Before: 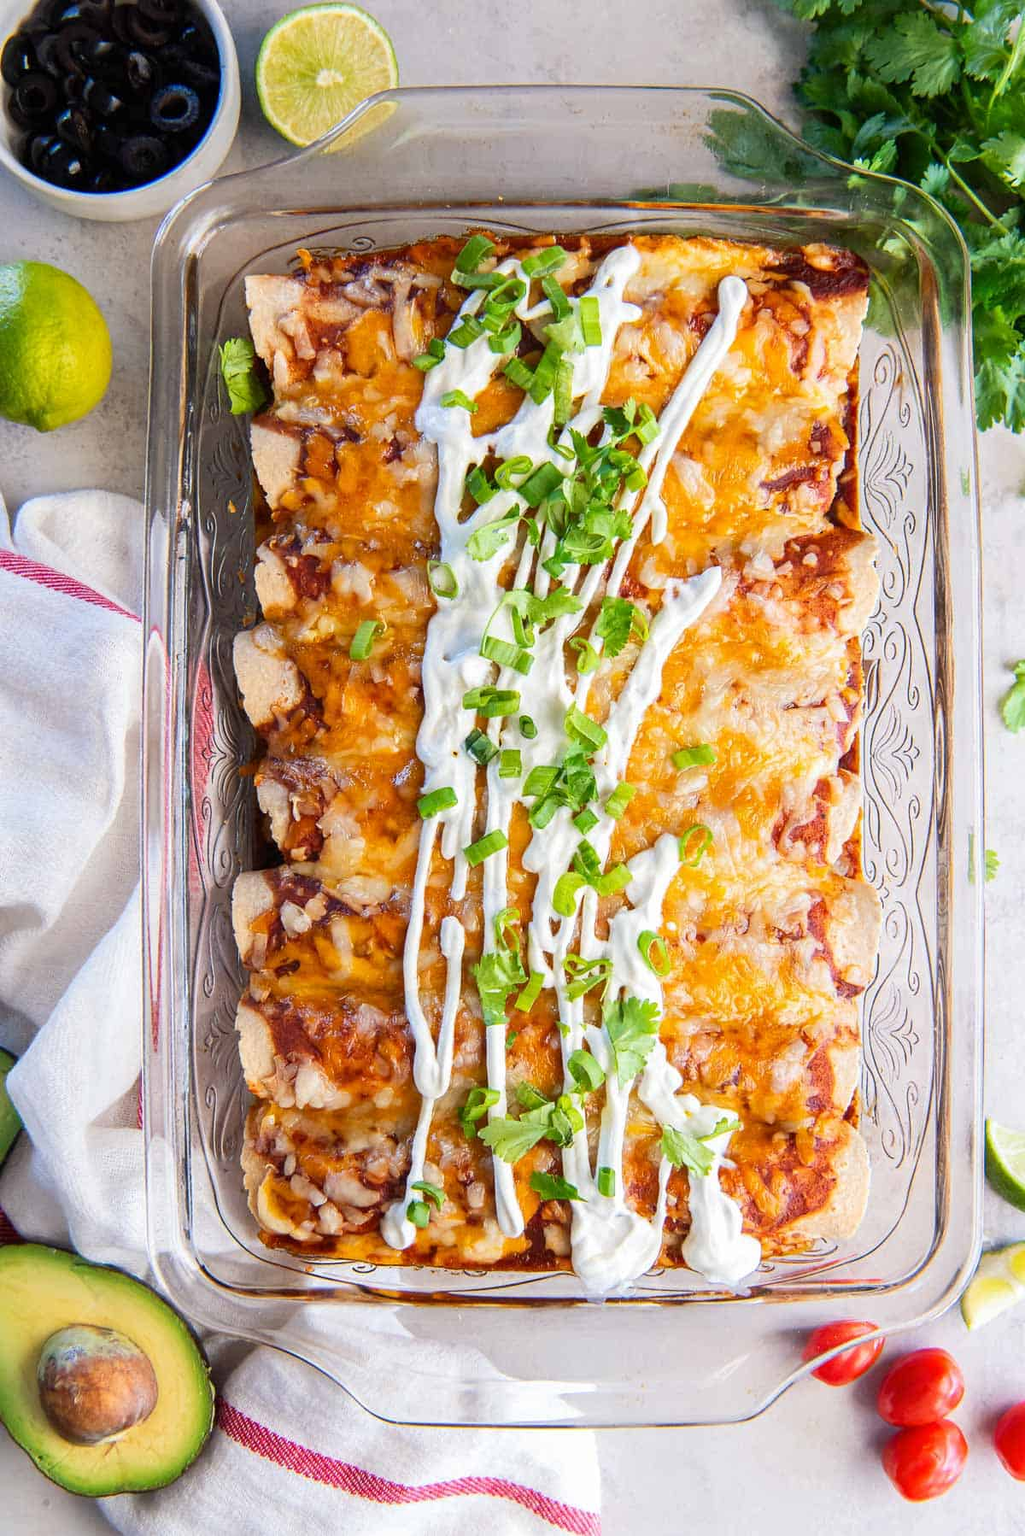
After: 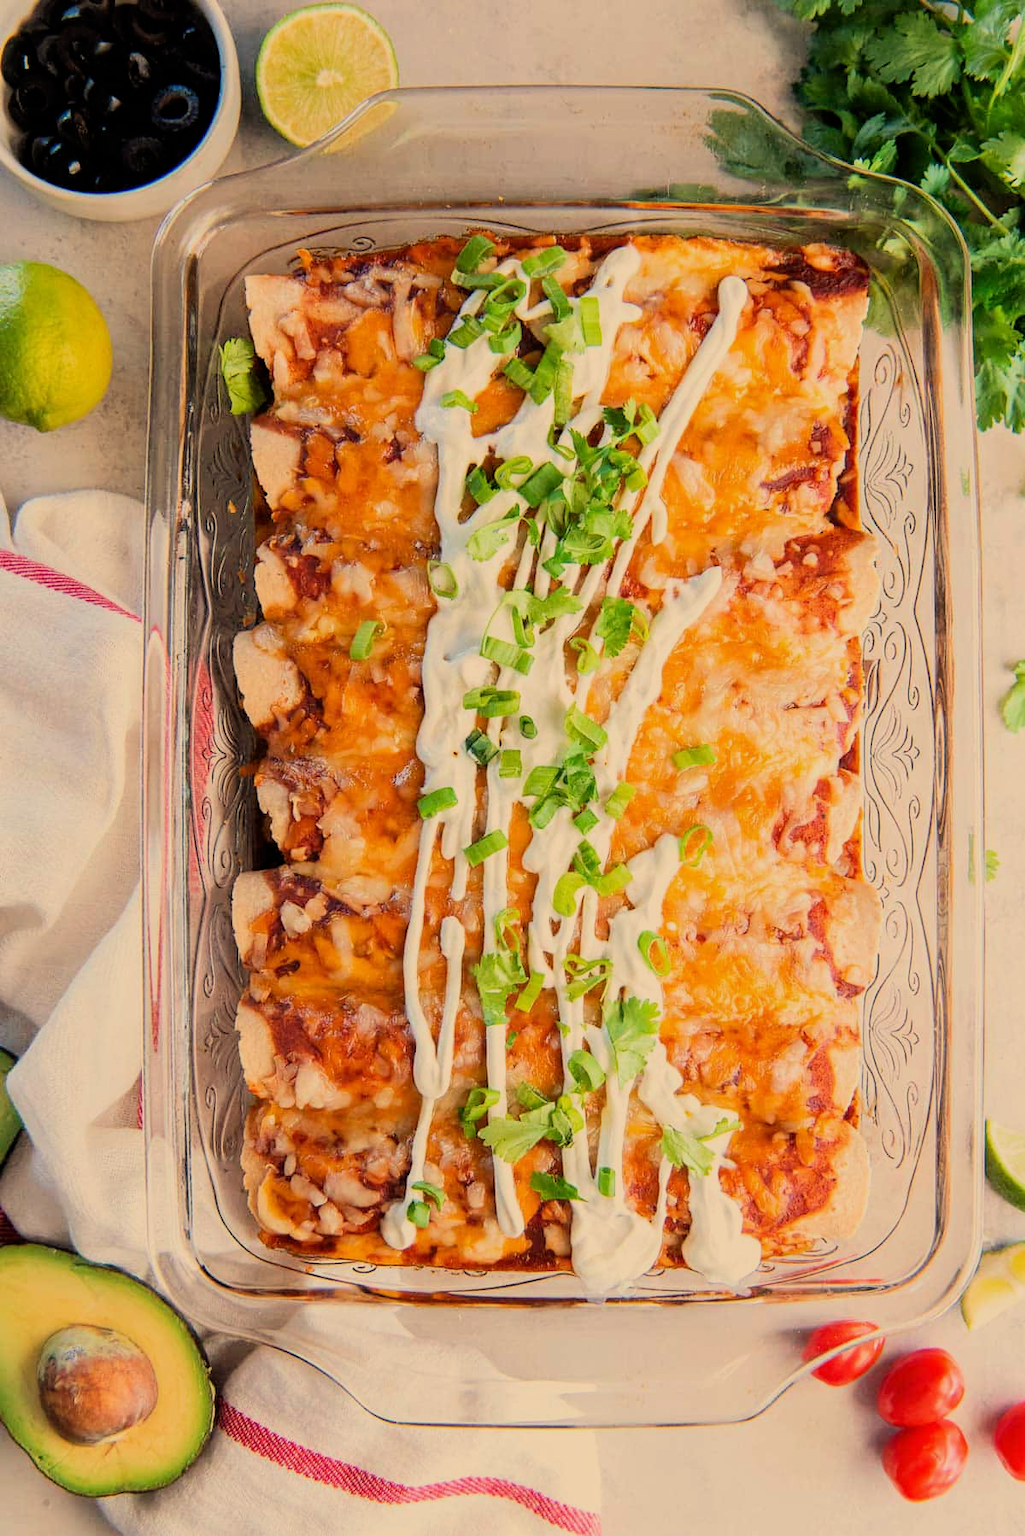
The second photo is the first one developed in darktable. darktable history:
filmic rgb: black relative exposure -7.65 EV, white relative exposure 4.56 EV, hardness 3.61, color science v6 (2022)
white balance: red 1.138, green 0.996, blue 0.812
